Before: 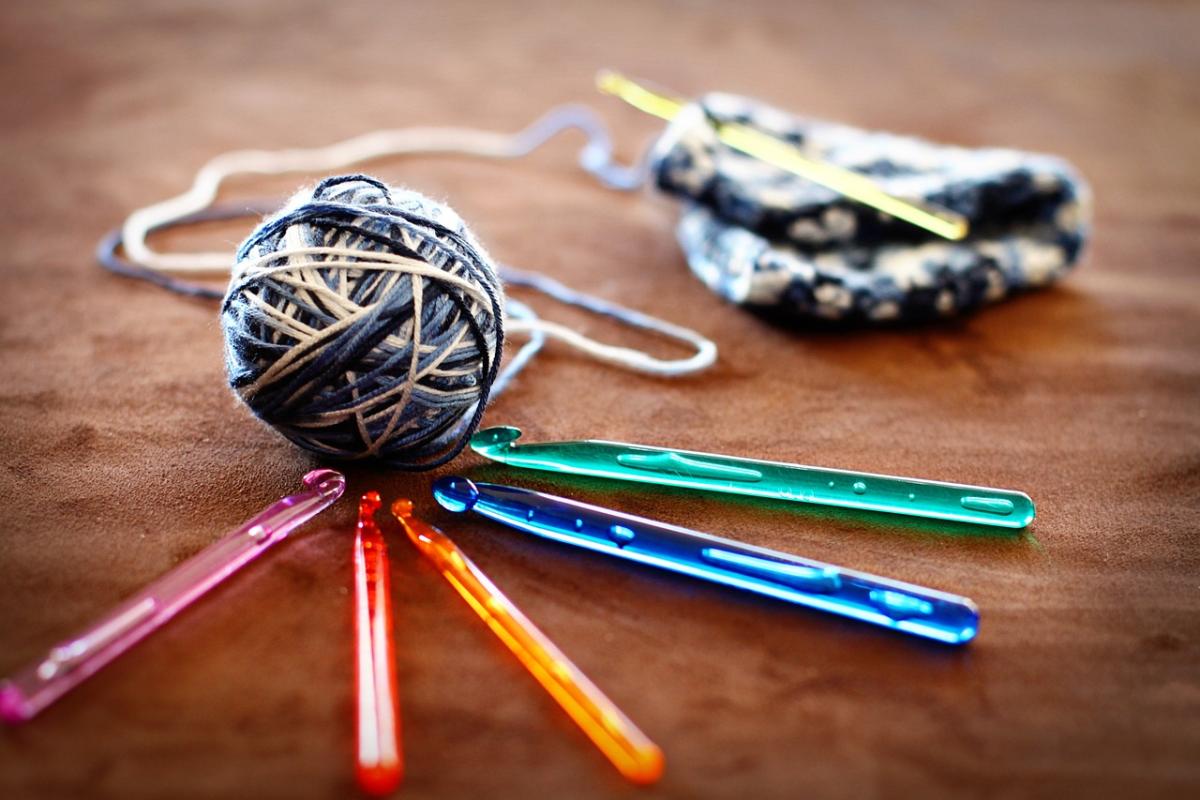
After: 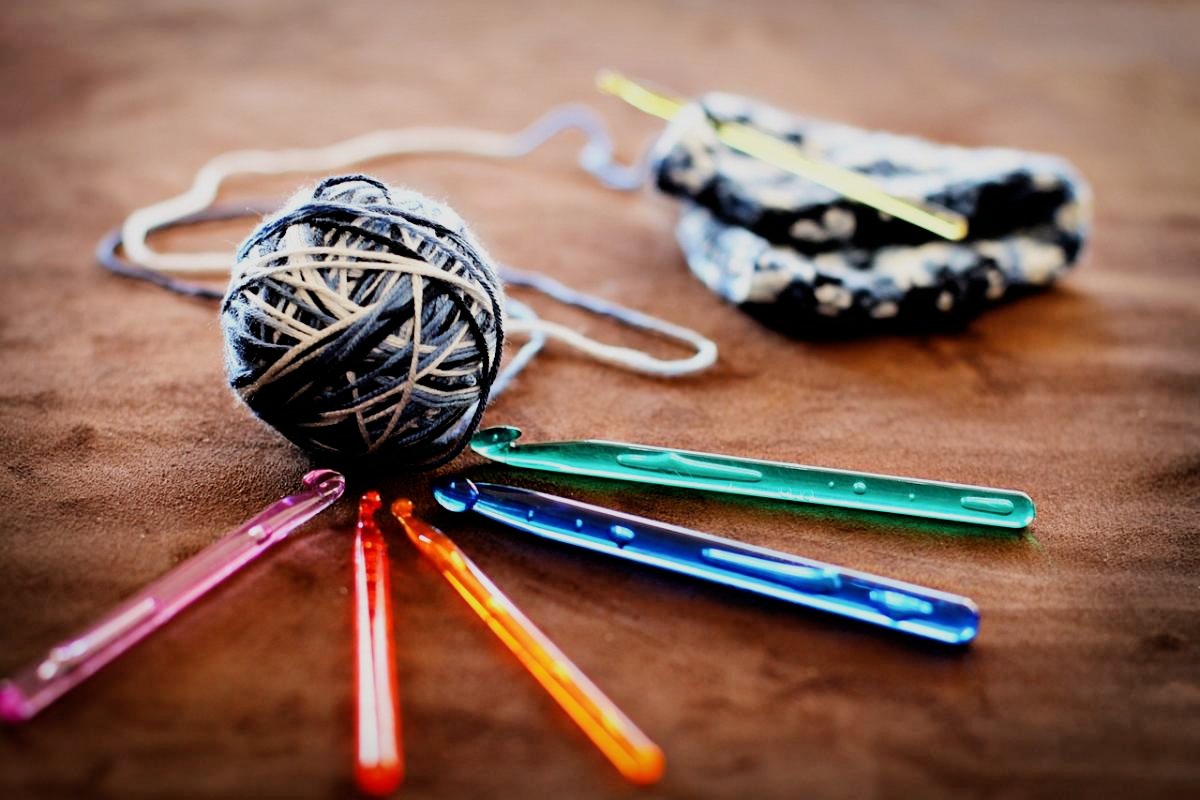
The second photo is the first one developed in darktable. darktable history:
filmic rgb: black relative exposure -5.15 EV, white relative exposure 3.98 EV, threshold 5.98 EV, hardness 2.88, contrast 1.296, enable highlight reconstruction true
